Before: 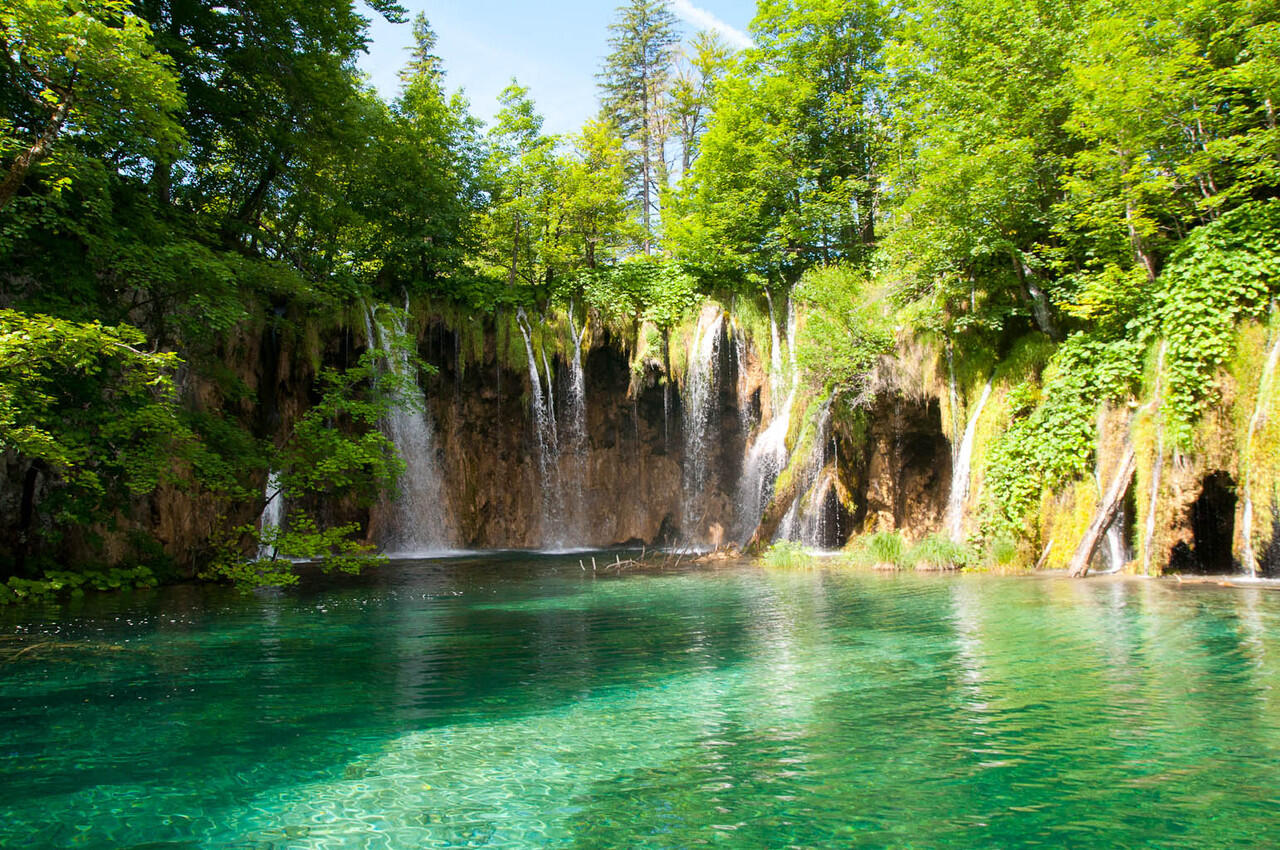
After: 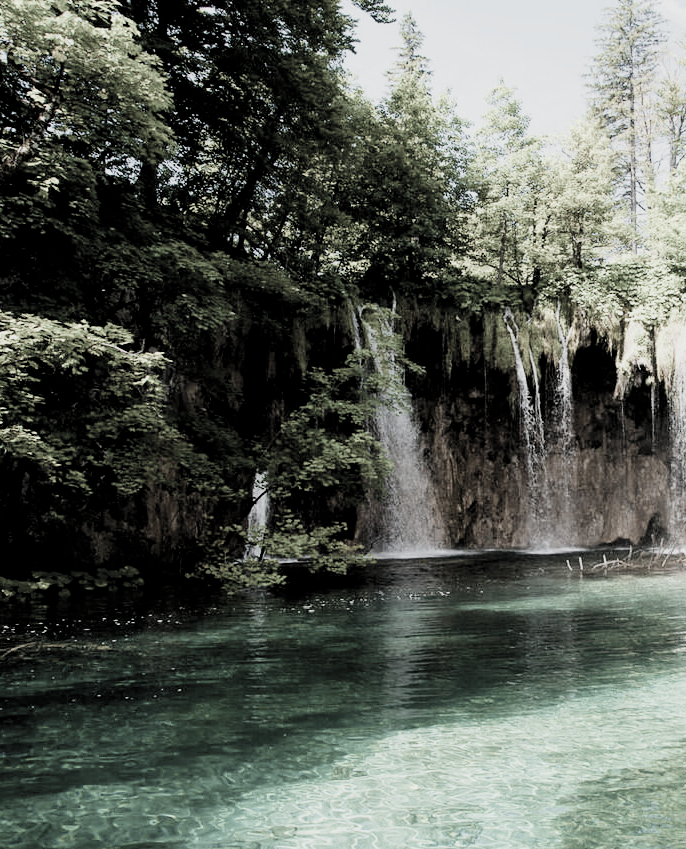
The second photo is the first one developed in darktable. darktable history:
color correction: highlights b* 0.047, saturation 0.203
color balance rgb: highlights gain › chroma 0.132%, highlights gain › hue 332.92°, perceptual saturation grading › global saturation 0.964%, perceptual brilliance grading › global brilliance 11.614%, global vibrance 42.237%
crop: left 1.021%, right 45.339%, bottom 0.085%
contrast brightness saturation: contrast 0.068, brightness -0.134, saturation 0.048
exposure: exposure 0.378 EV, compensate highlight preservation false
filmic rgb: black relative exposure -4.07 EV, white relative exposure 5.15 EV, hardness 2.1, contrast 1.182, color science v5 (2021), contrast in shadows safe, contrast in highlights safe
tone equalizer: -8 EV -0.389 EV, -7 EV -0.428 EV, -6 EV -0.294 EV, -5 EV -0.245 EV, -3 EV 0.243 EV, -2 EV 0.331 EV, -1 EV 0.377 EV, +0 EV 0.411 EV
